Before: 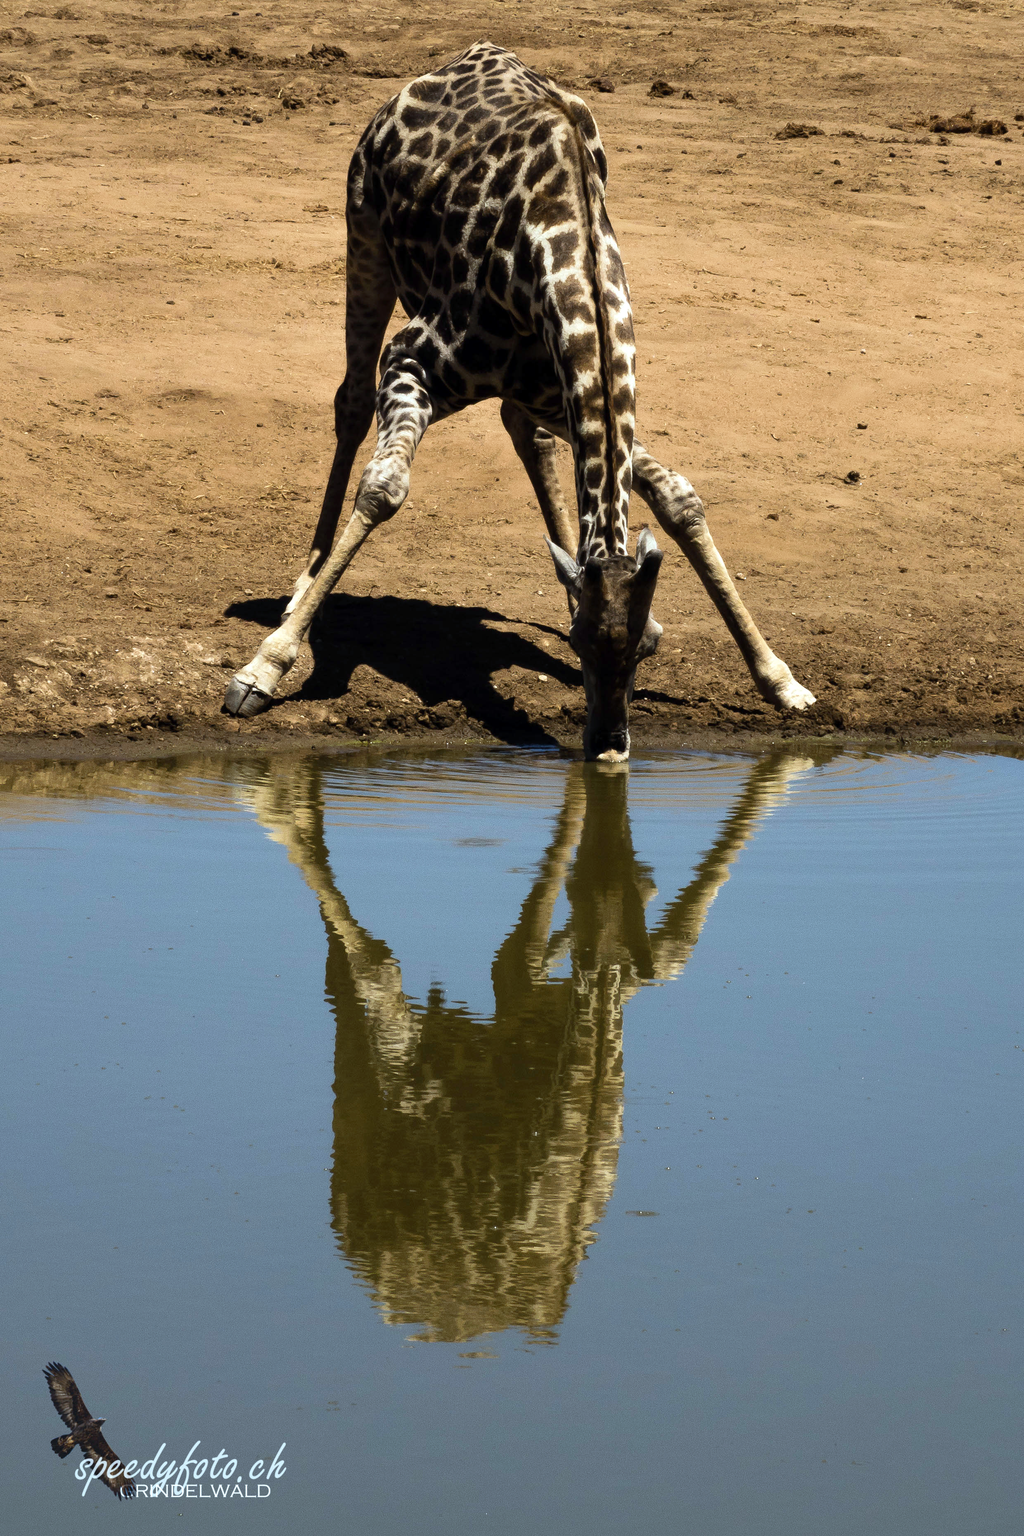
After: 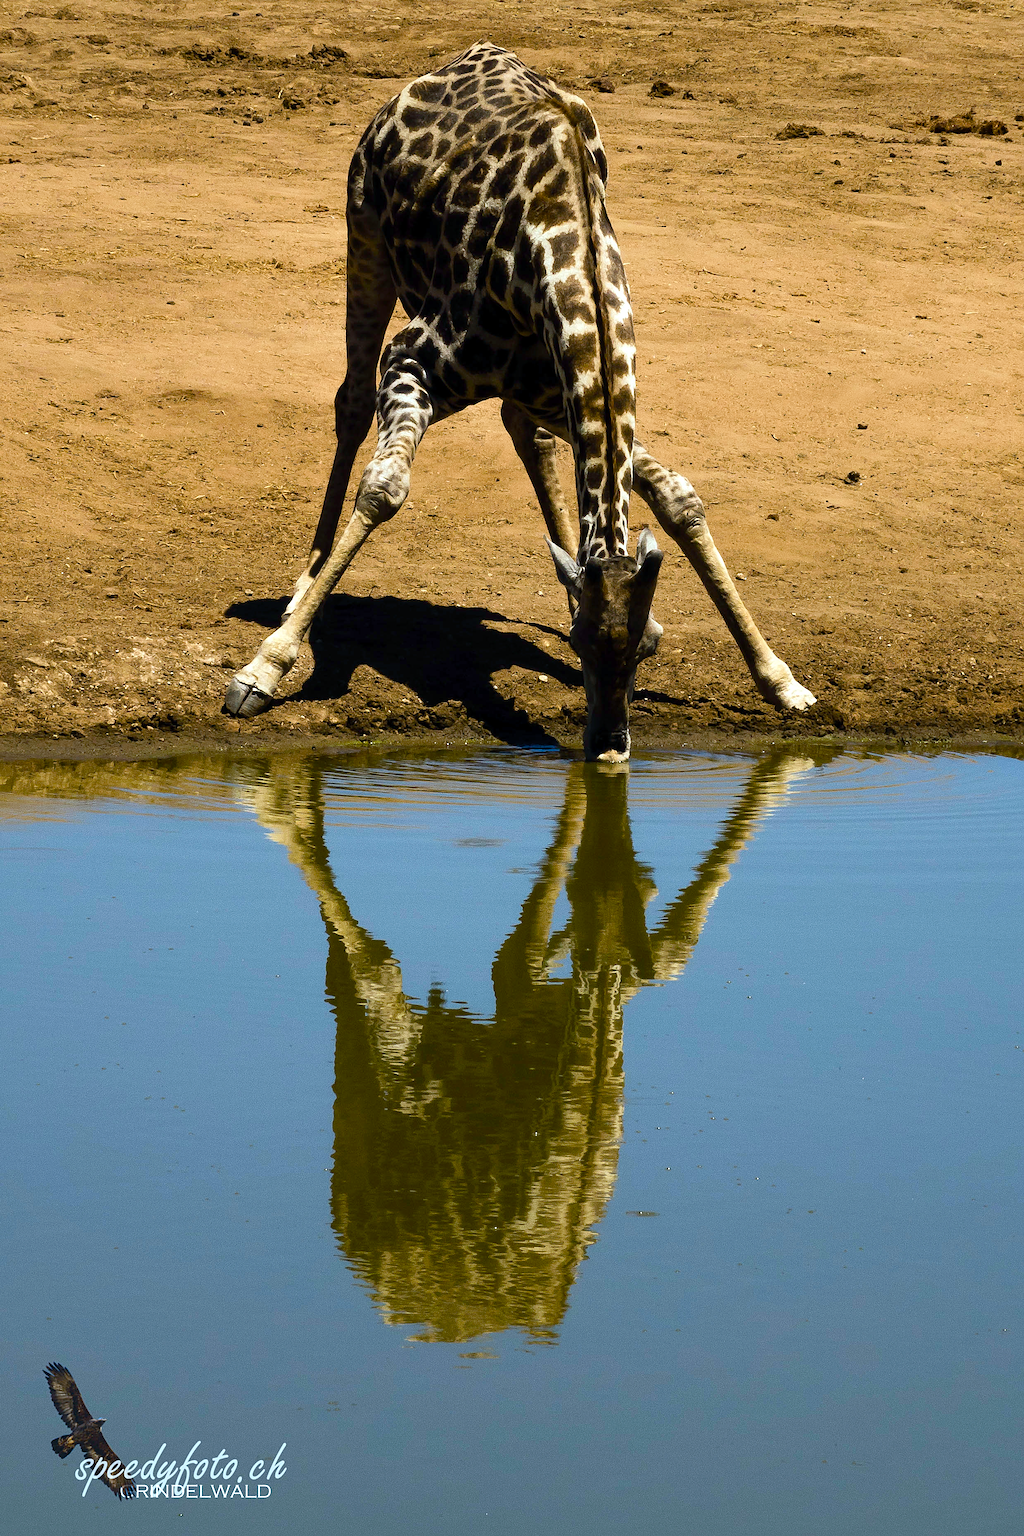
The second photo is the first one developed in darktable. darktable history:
color balance rgb: shadows lift › chroma 2.034%, shadows lift › hue 215.19°, linear chroma grading › global chroma 15.007%, perceptual saturation grading › global saturation 20%, perceptual saturation grading › highlights -25.493%, perceptual saturation grading › shadows 26.095%, global vibrance 20%
sharpen: on, module defaults
